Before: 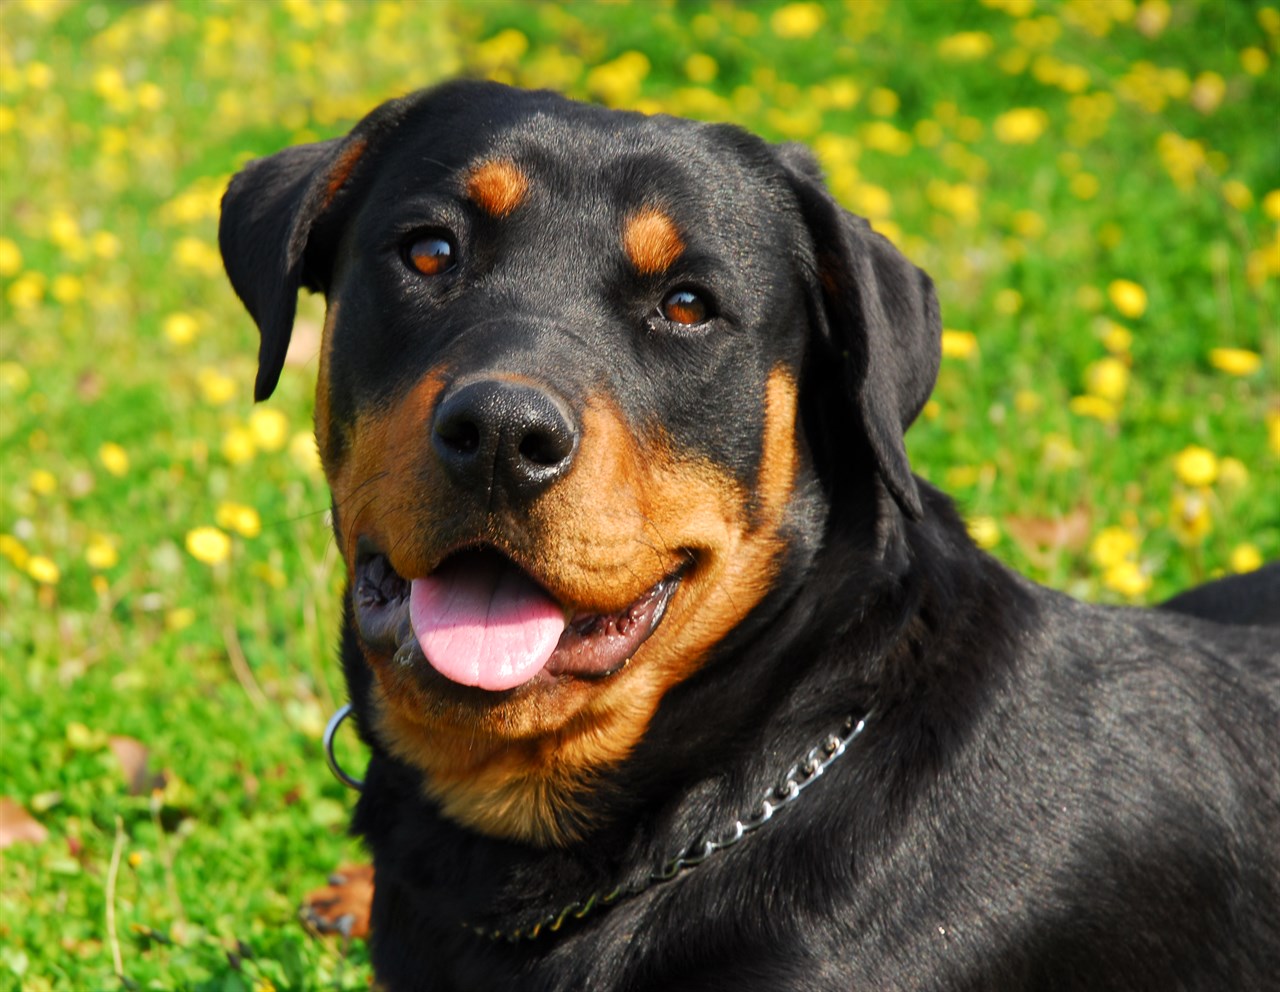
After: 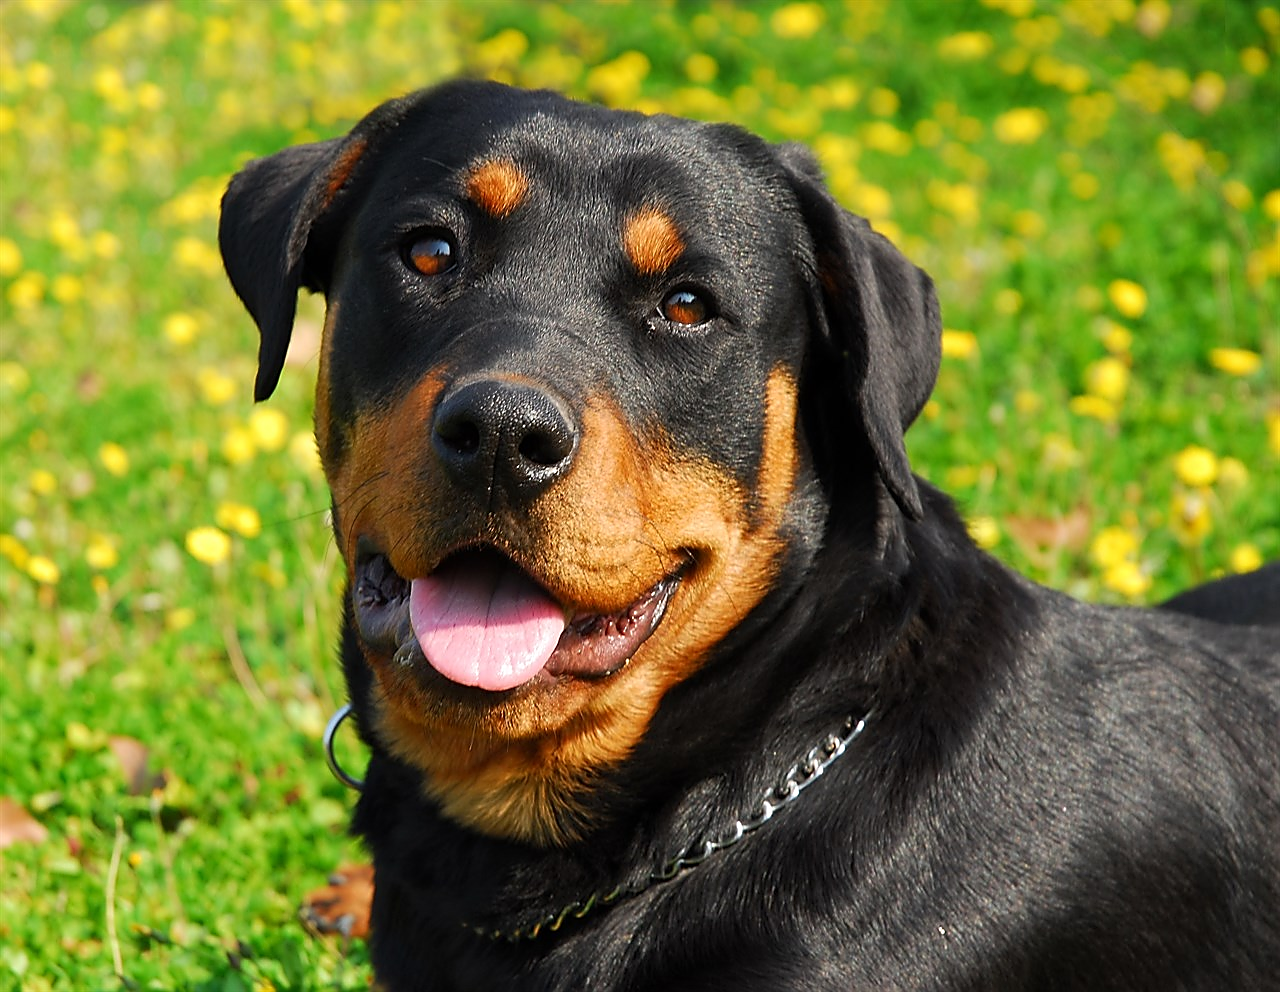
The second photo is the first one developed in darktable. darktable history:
sharpen: radius 1.368, amount 1.26, threshold 0.7
